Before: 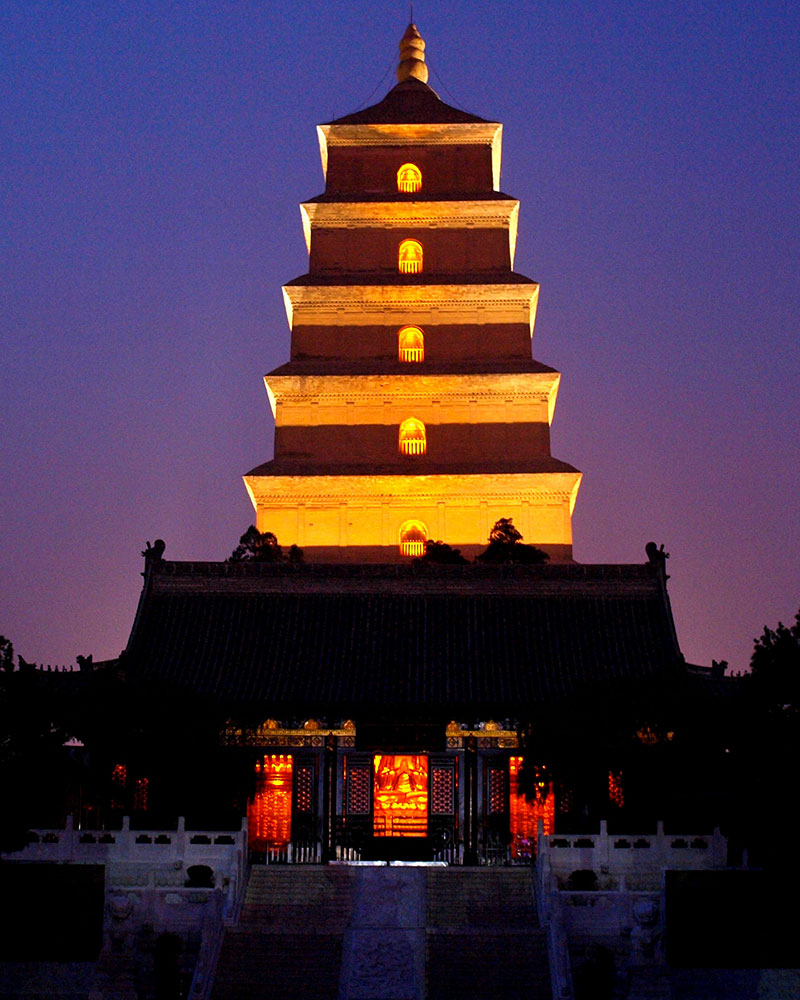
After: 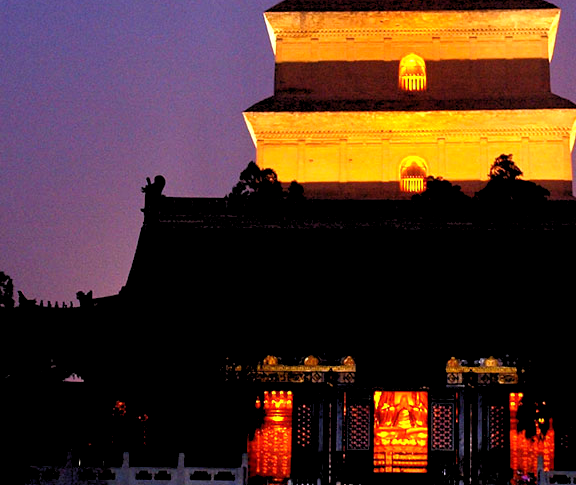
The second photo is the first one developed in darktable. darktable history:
rgb levels: levels [[0.01, 0.419, 0.839], [0, 0.5, 1], [0, 0.5, 1]]
crop: top 36.498%, right 27.964%, bottom 14.995%
